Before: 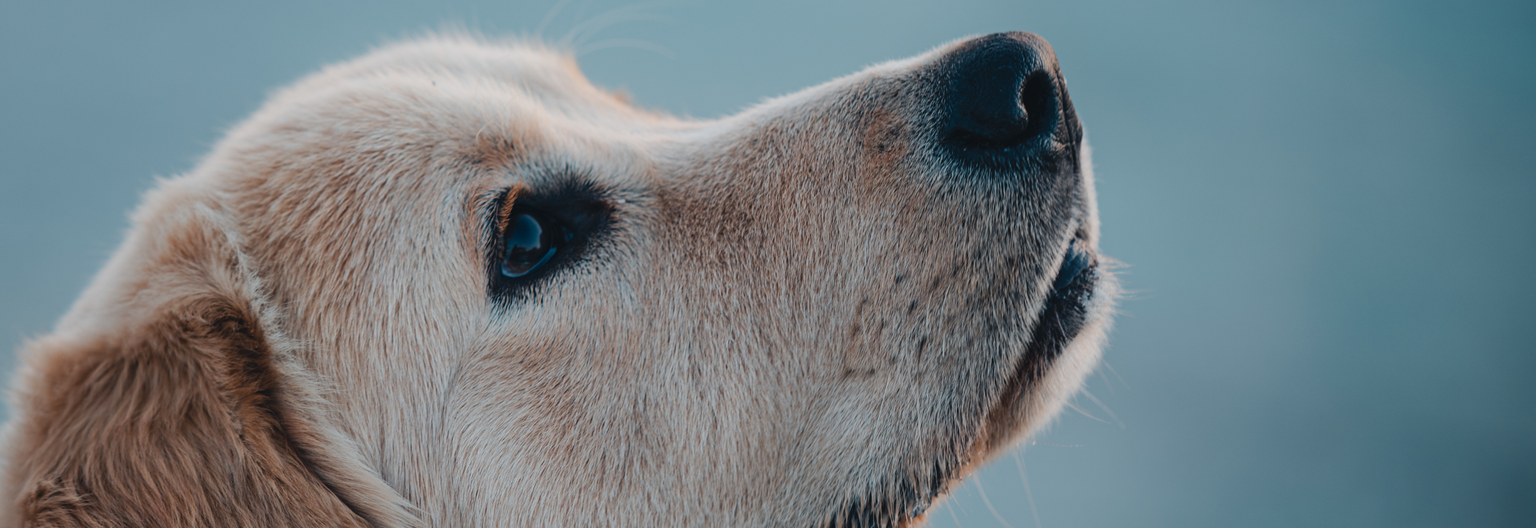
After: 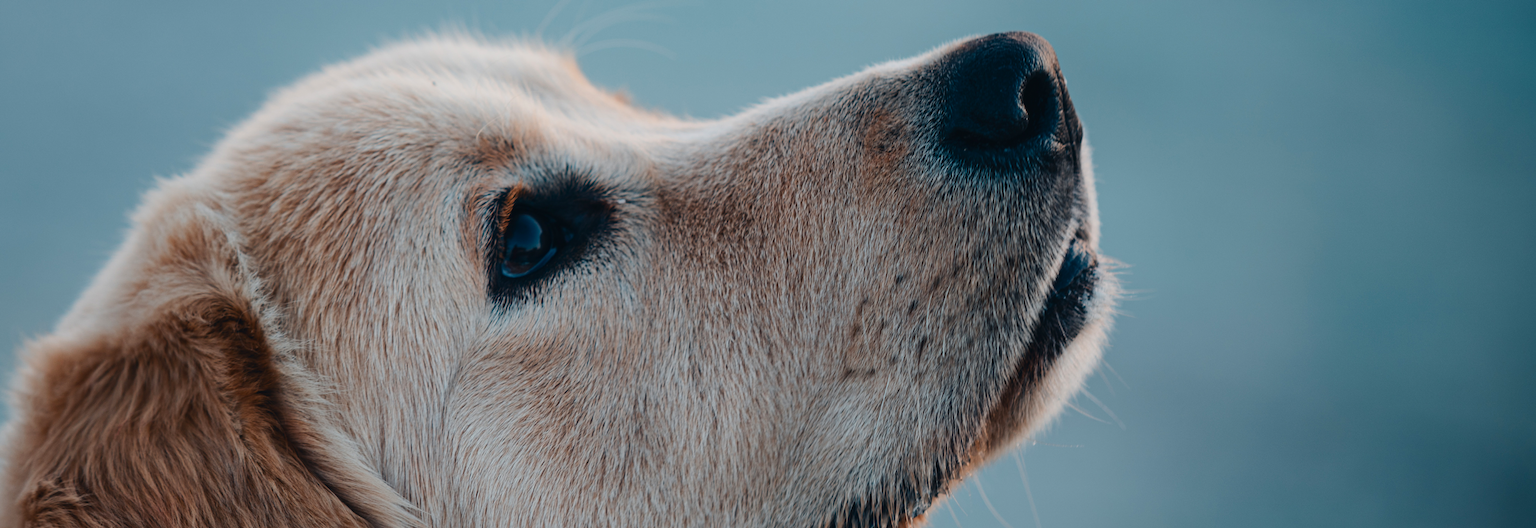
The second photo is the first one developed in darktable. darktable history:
contrast brightness saturation: contrast 0.131, brightness -0.056, saturation 0.154
